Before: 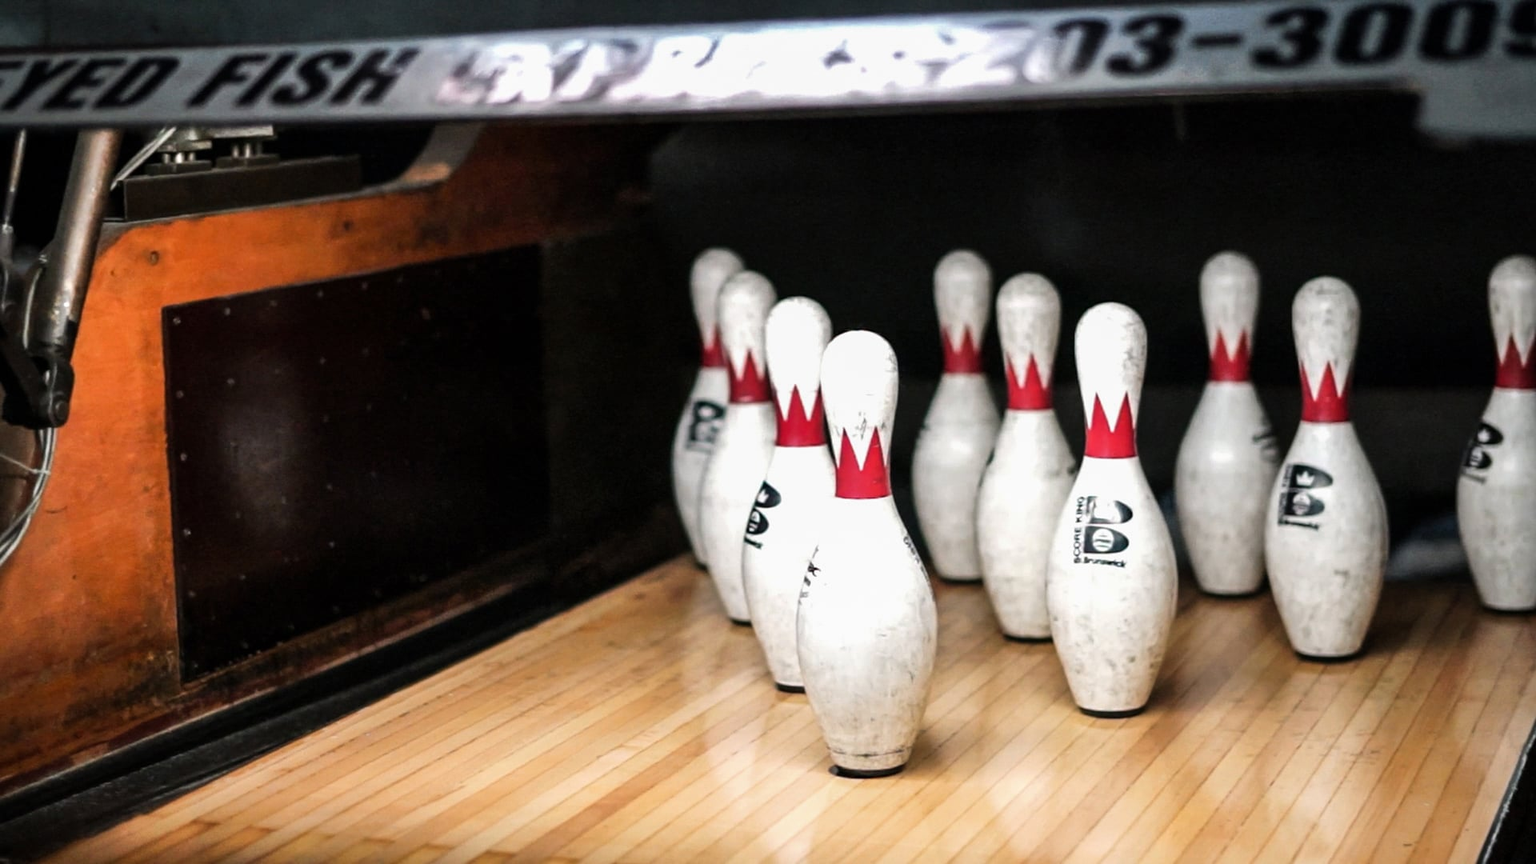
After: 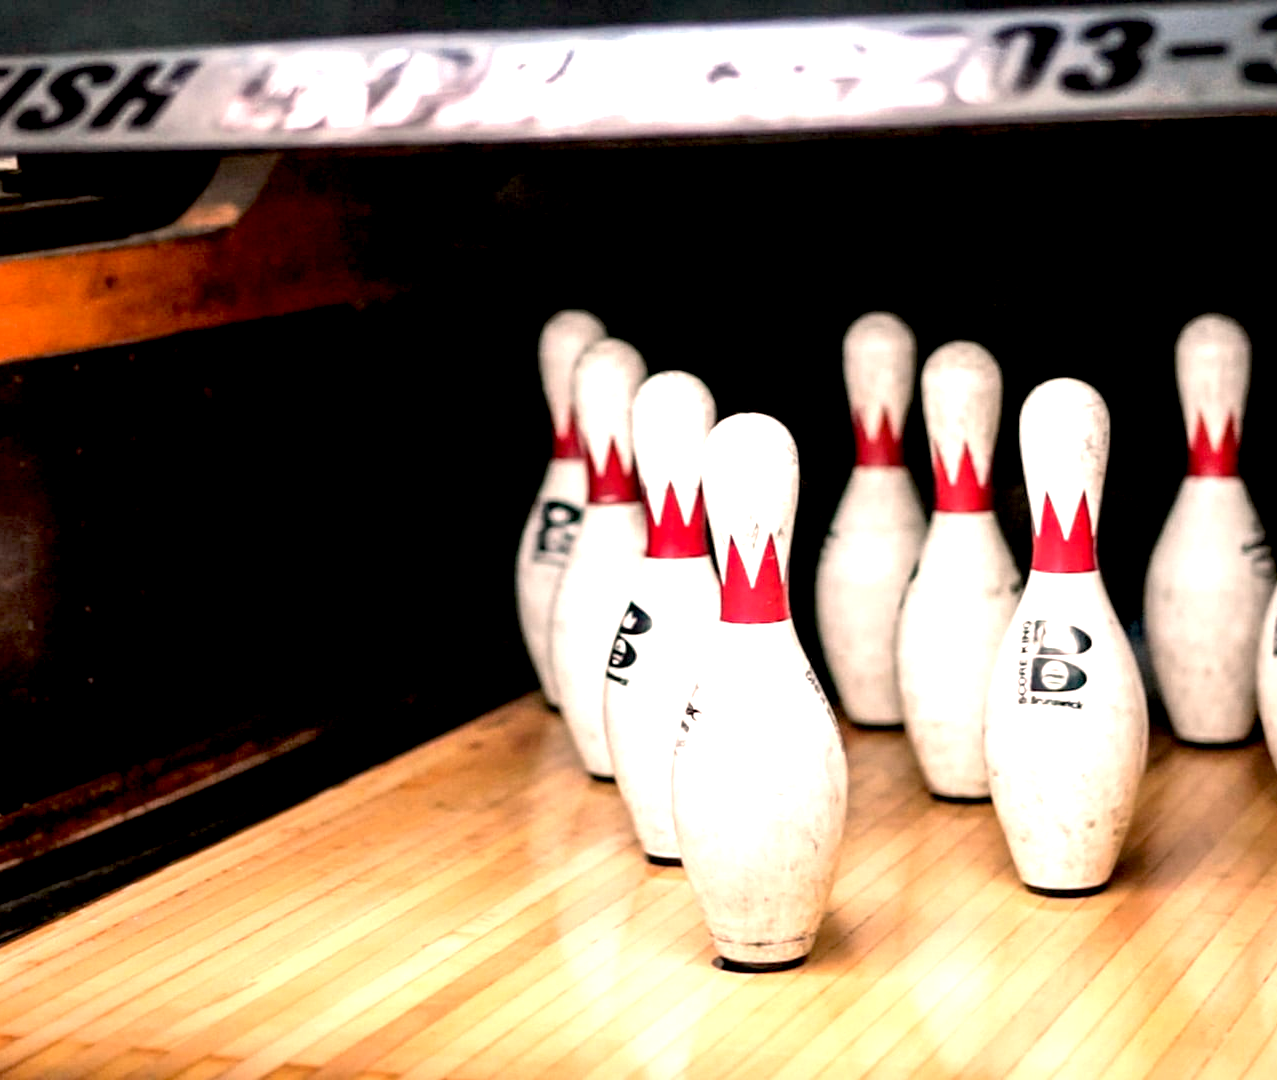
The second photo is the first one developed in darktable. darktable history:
exposure: black level correction 0.012, exposure 0.7 EV, compensate exposure bias true, compensate highlight preservation false
crop: left 16.899%, right 16.556%
white balance: red 1.127, blue 0.943
